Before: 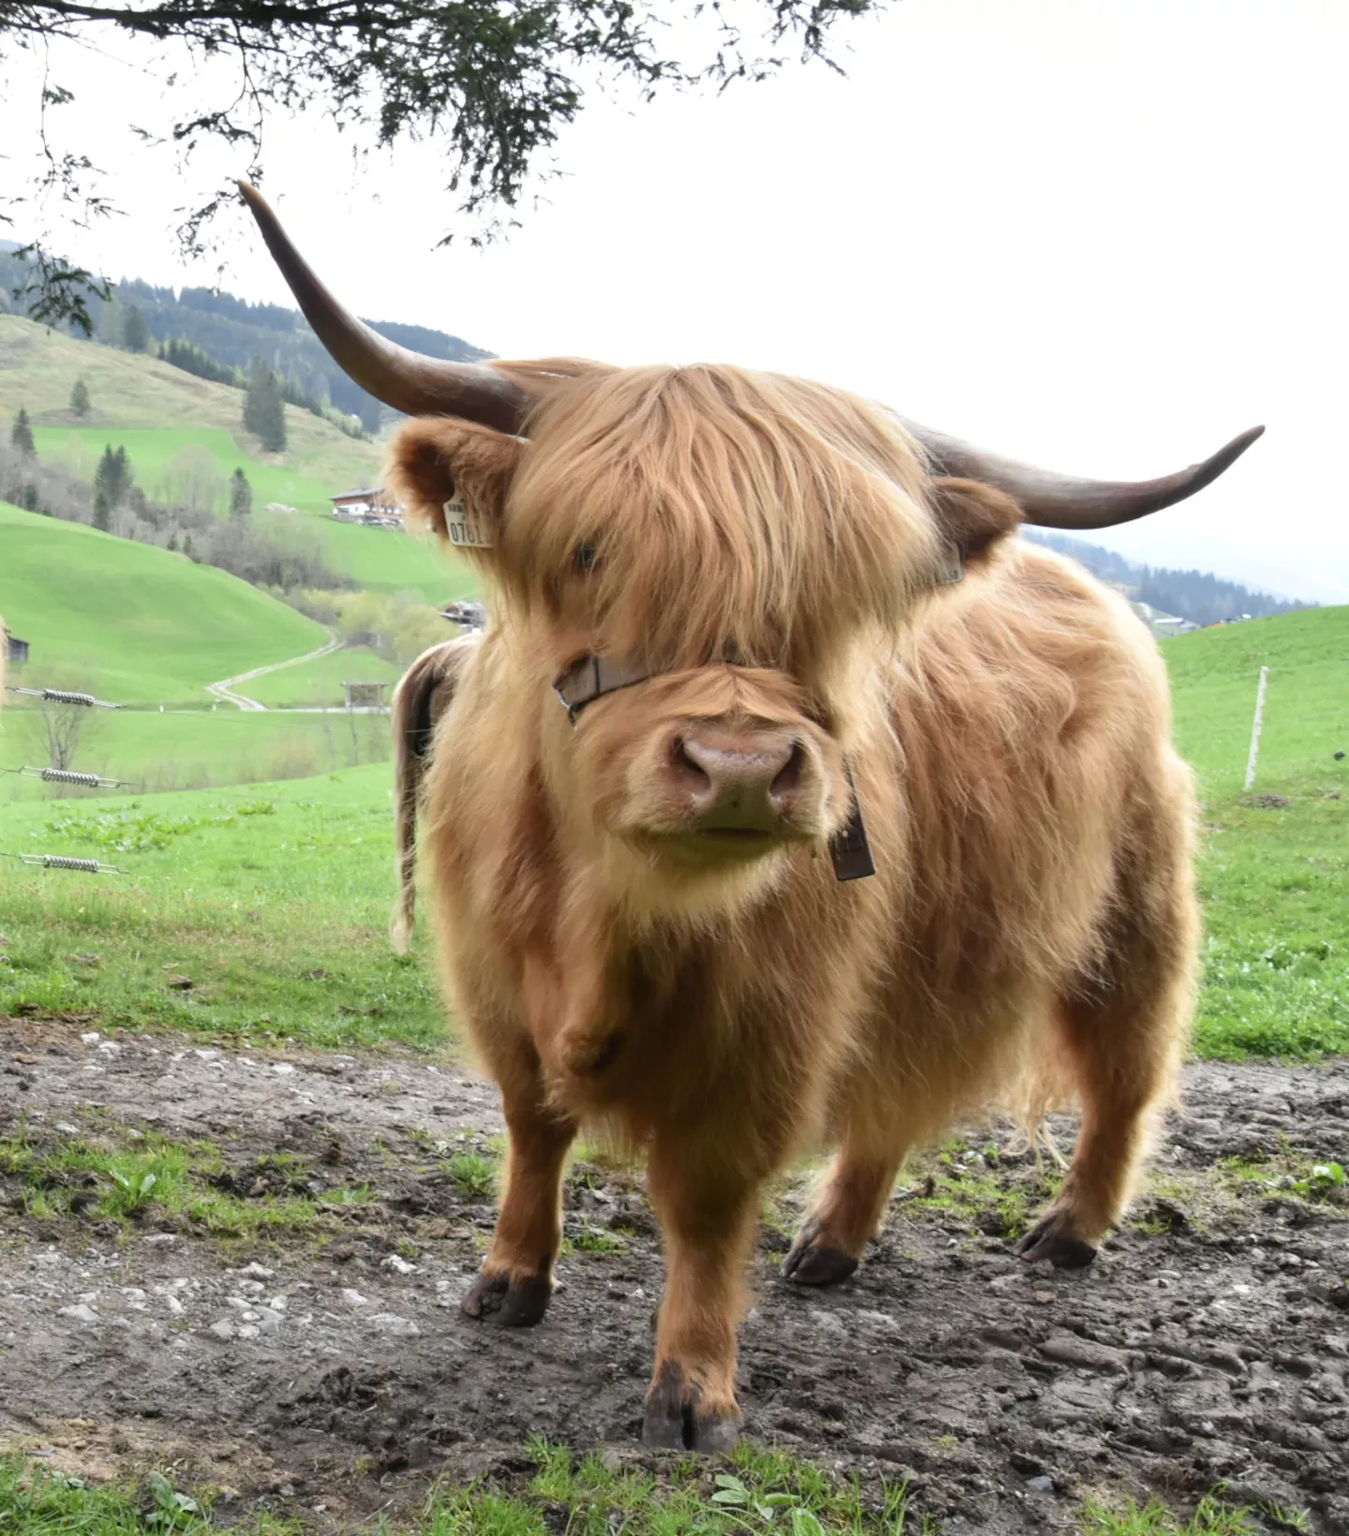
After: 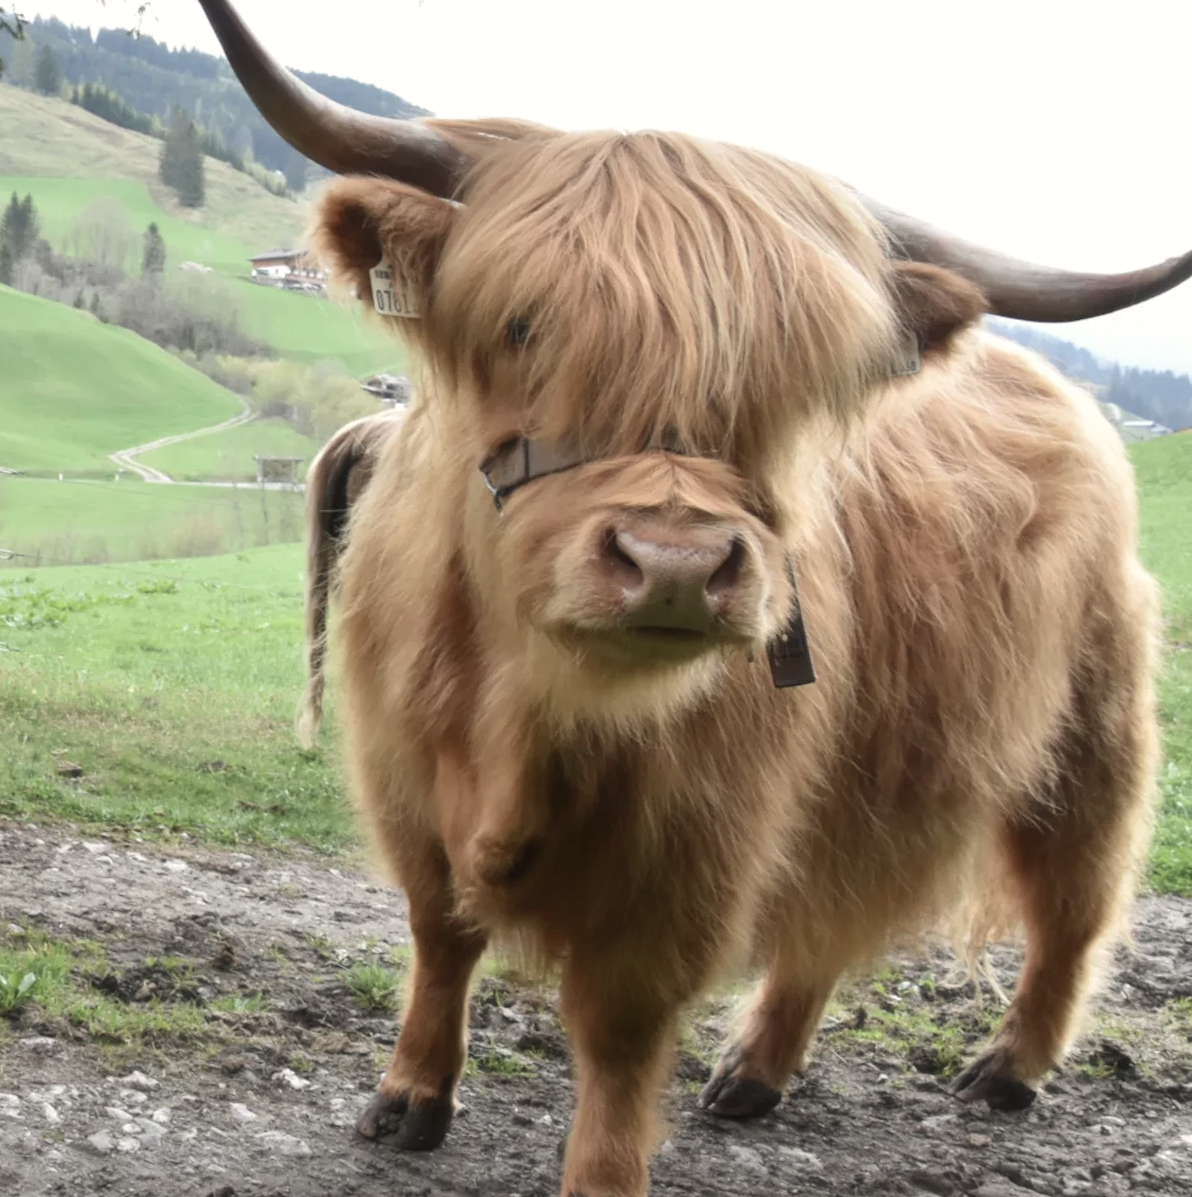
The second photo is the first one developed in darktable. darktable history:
haze removal: strength -0.1, adaptive false
rotate and perspective: rotation 2.17°, automatic cropping off
white balance: red 1.009, blue 0.985
color zones: curves: ch0 [(0, 0.5) (0.143, 0.5) (0.286, 0.5) (0.429, 0.504) (0.571, 0.5) (0.714, 0.509) (0.857, 0.5) (1, 0.5)]; ch1 [(0, 0.425) (0.143, 0.425) (0.286, 0.375) (0.429, 0.405) (0.571, 0.5) (0.714, 0.47) (0.857, 0.425) (1, 0.435)]; ch2 [(0, 0.5) (0.143, 0.5) (0.286, 0.5) (0.429, 0.517) (0.571, 0.5) (0.714, 0.51) (0.857, 0.5) (1, 0.5)]
crop: left 9.712%, top 16.928%, right 10.845%, bottom 12.332%
